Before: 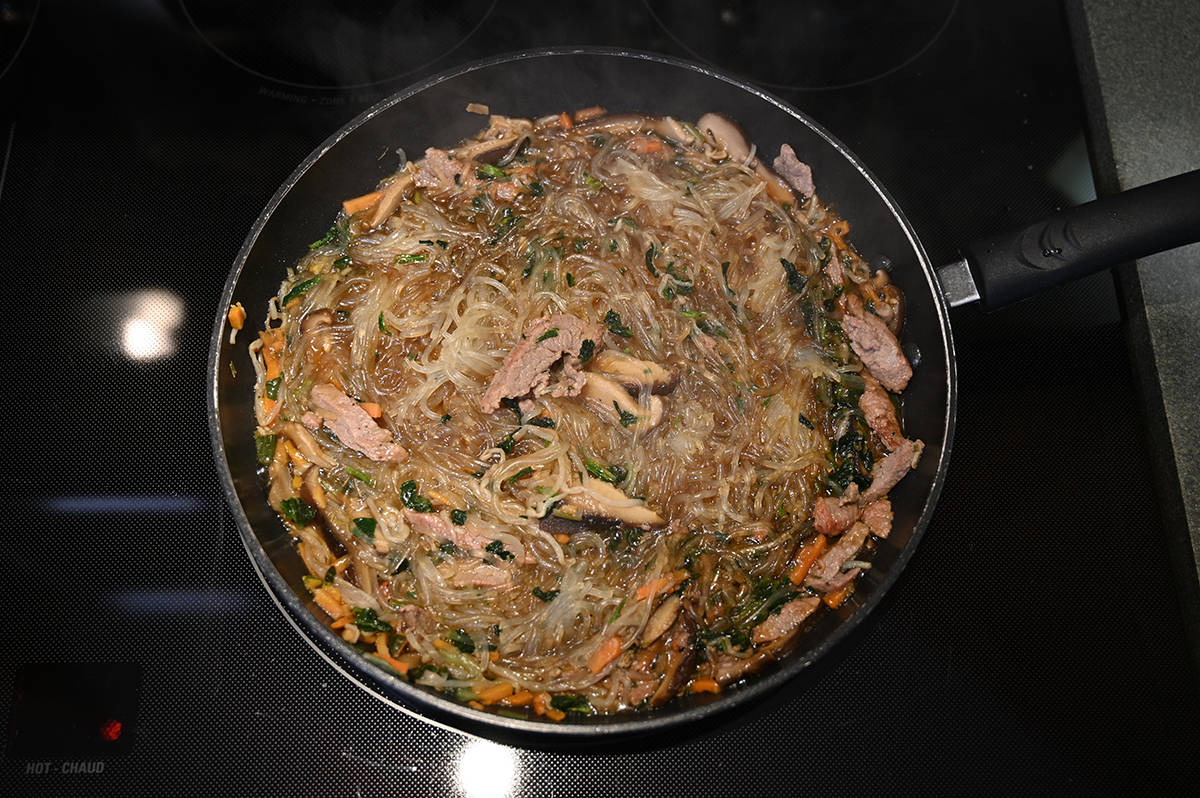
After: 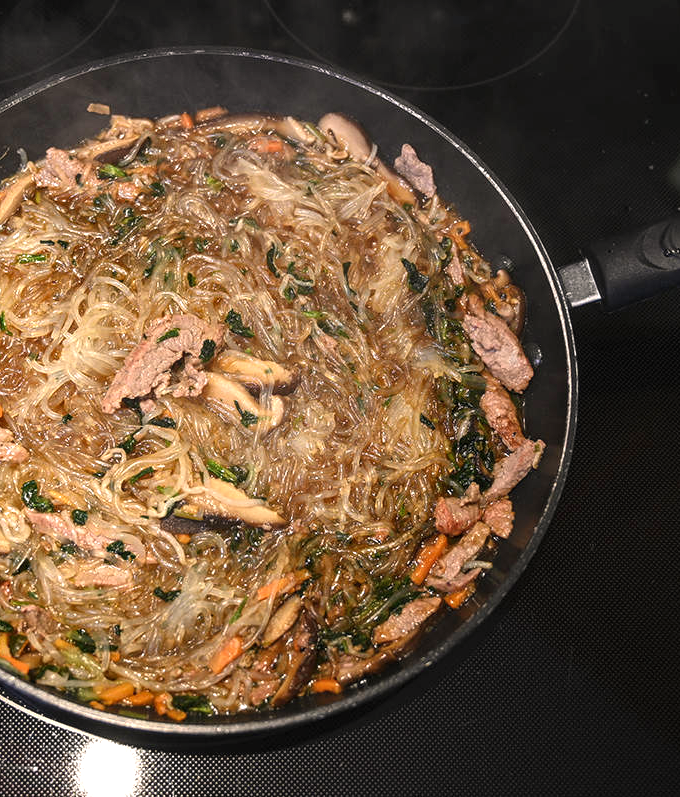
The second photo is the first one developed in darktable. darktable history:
color correction: highlights a* 3.8, highlights b* 5.15
exposure: black level correction -0.002, exposure 0.538 EV, compensate highlight preservation false
crop: left 31.584%, top 0.018%, right 11.721%
local contrast: on, module defaults
